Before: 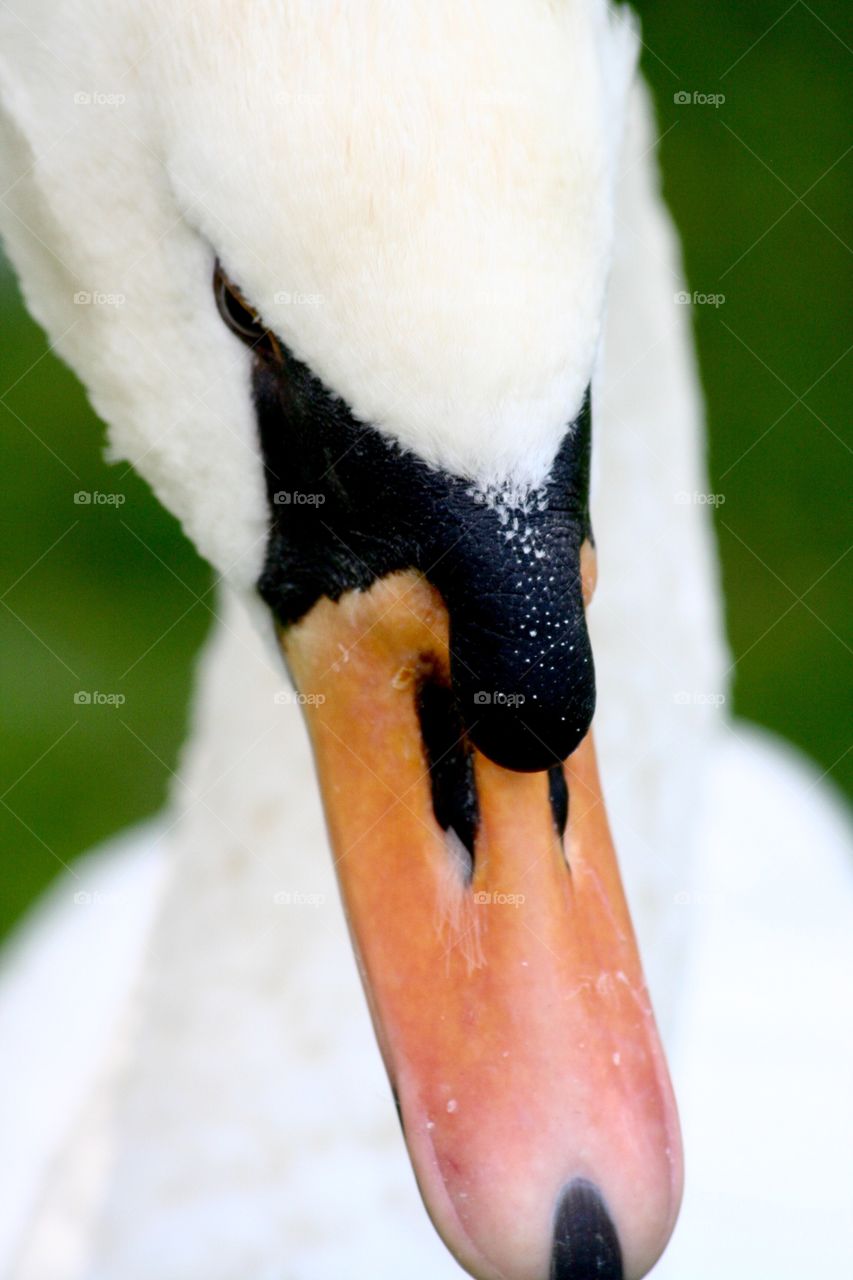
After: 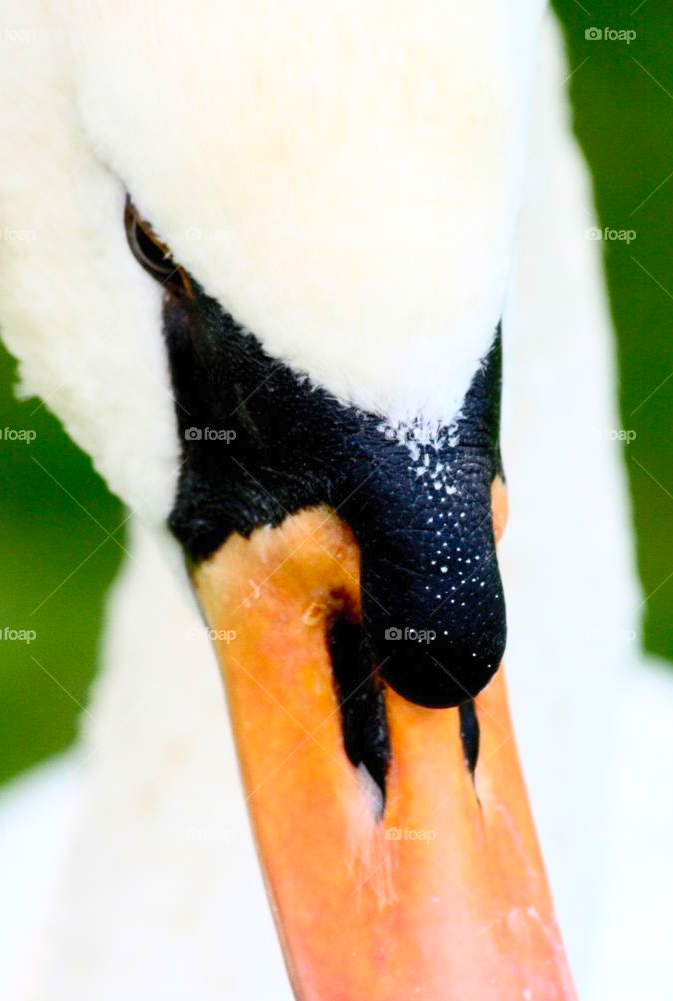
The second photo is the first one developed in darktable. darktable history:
crop and rotate: left 10.626%, top 5.025%, right 10.451%, bottom 16.707%
contrast brightness saturation: contrast 0.241, brightness 0.247, saturation 0.387
